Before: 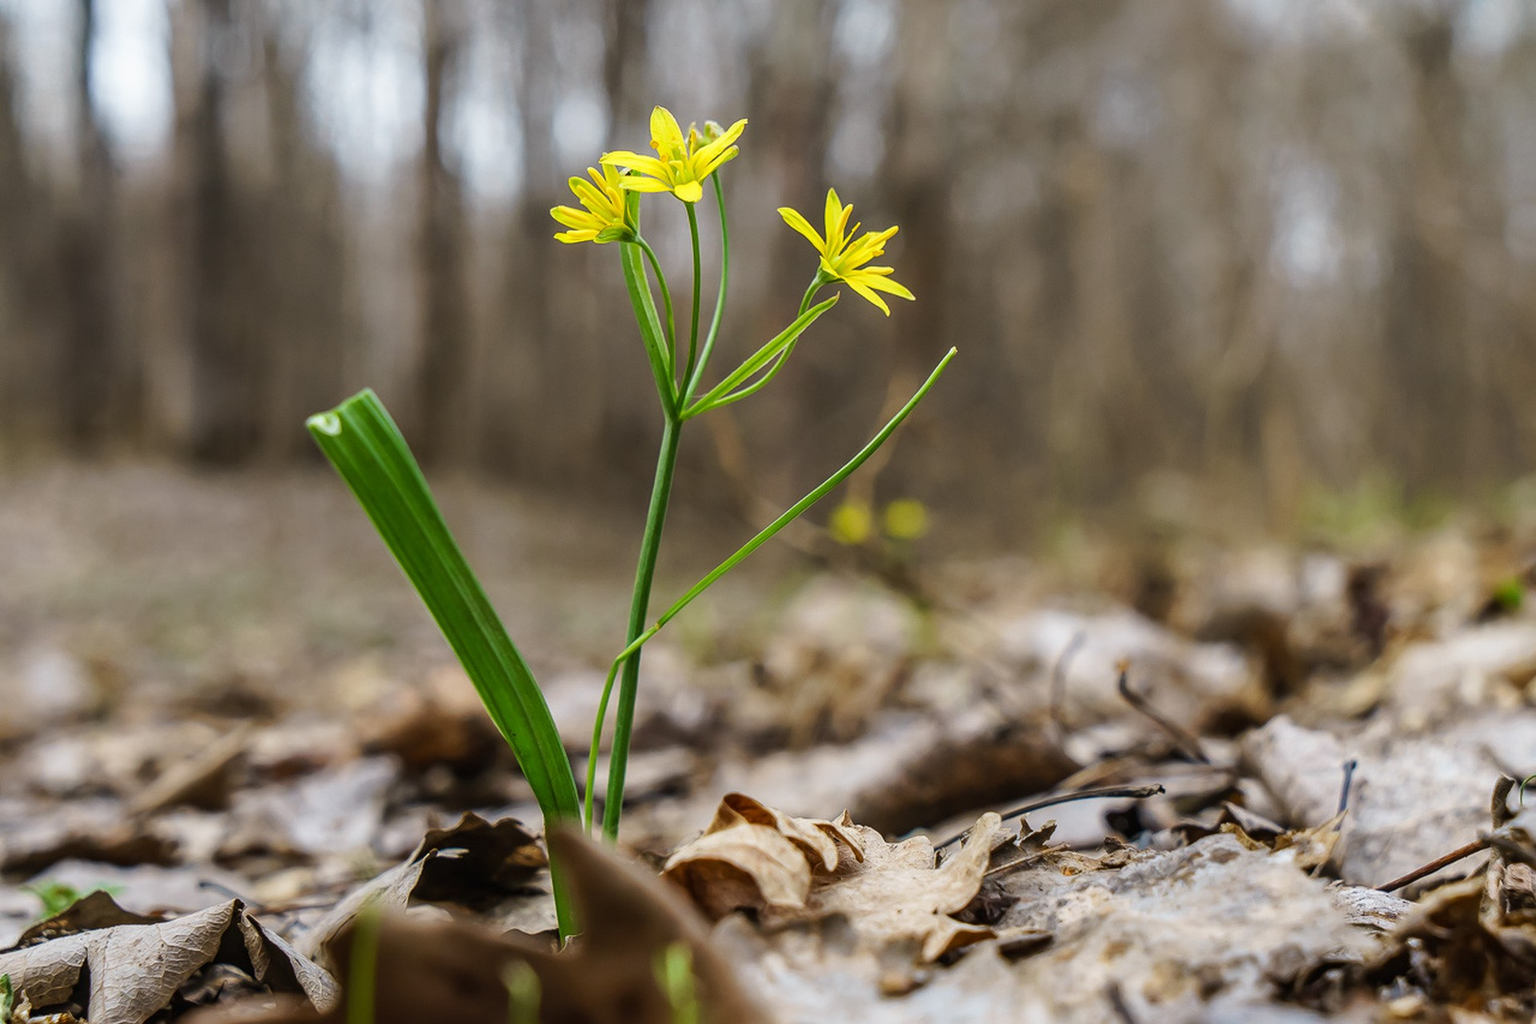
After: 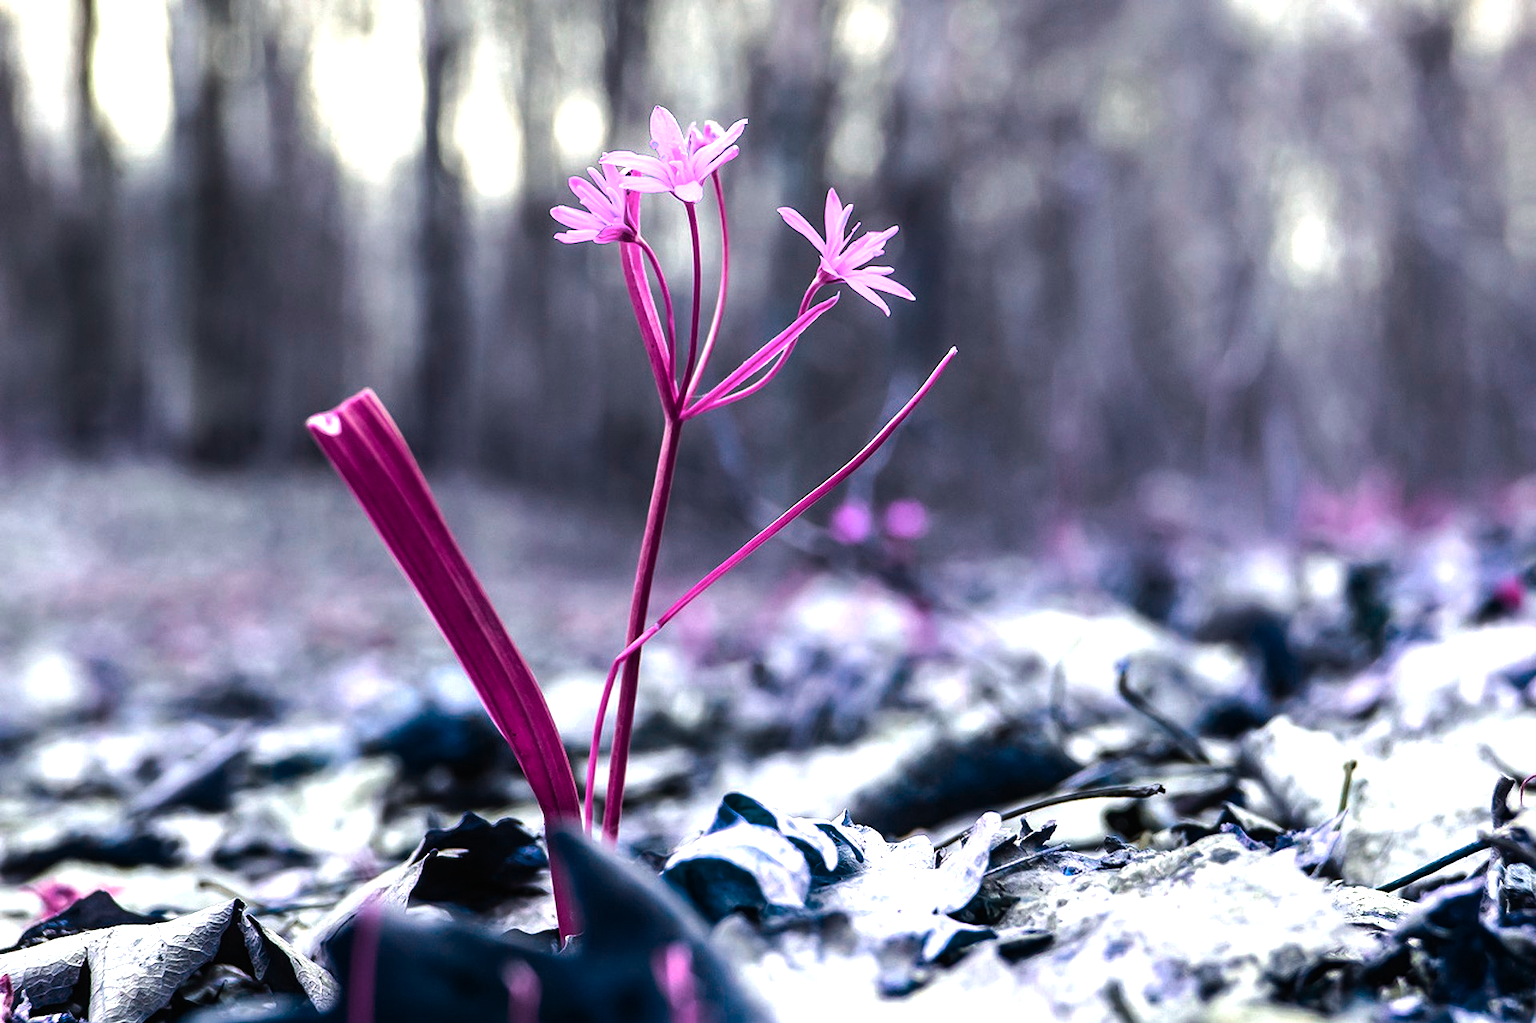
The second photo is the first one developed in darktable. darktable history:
color zones: curves: ch0 [(0, 0.465) (0.092, 0.596) (0.289, 0.464) (0.429, 0.453) (0.571, 0.464) (0.714, 0.455) (0.857, 0.462) (1, 0.465)]
color balance rgb: global offset › luminance 0.26%, perceptual saturation grading › global saturation 19.284%, hue shift -150.04°, perceptual brilliance grading › global brilliance -18.437%, perceptual brilliance grading › highlights 29.095%, contrast 35.003%, saturation formula JzAzBz (2021)
exposure: exposure 0.366 EV, compensate highlight preservation false
